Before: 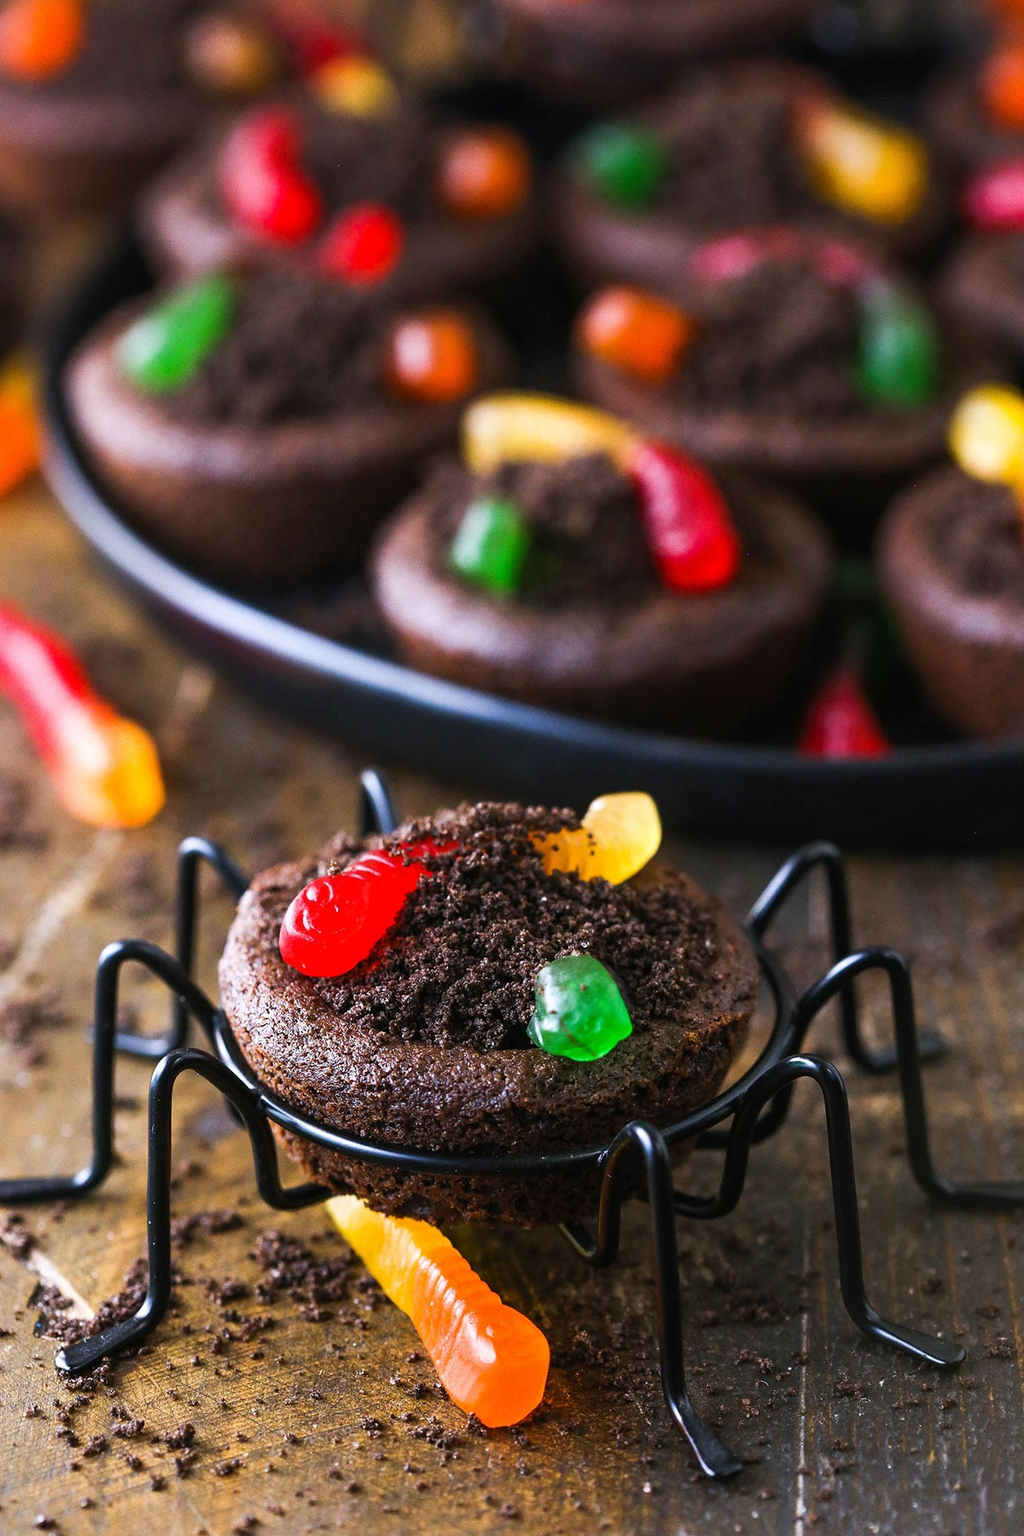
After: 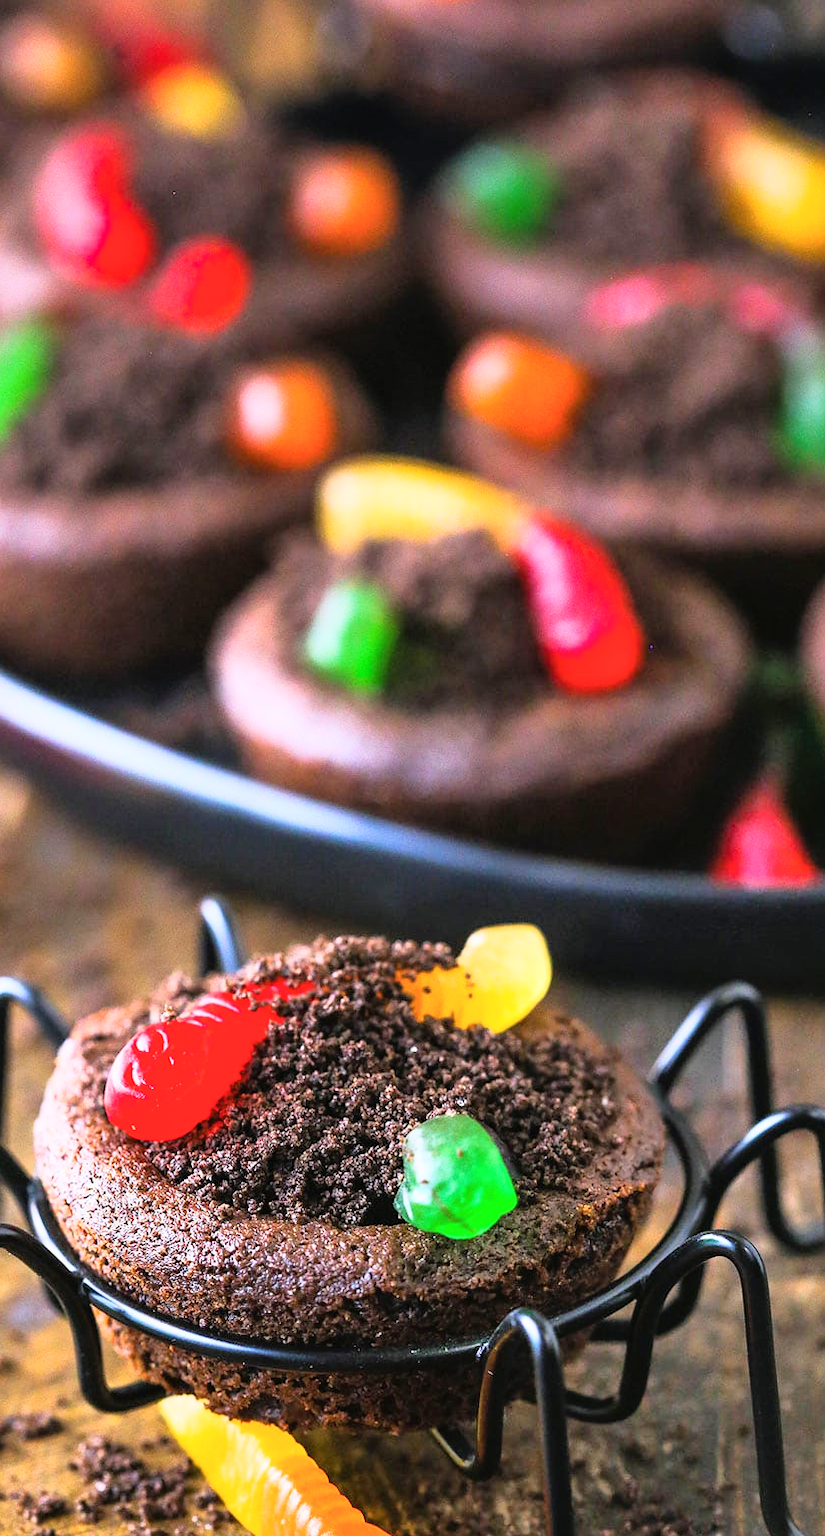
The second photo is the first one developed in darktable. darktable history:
base curve: curves: ch0 [(0, 0) (0.012, 0.01) (0.073, 0.168) (0.31, 0.711) (0.645, 0.957) (1, 1)]
crop: left 18.559%, right 12.343%, bottom 14.331%
color balance rgb: perceptual saturation grading › global saturation 0.092%, contrast -20.426%
shadows and highlights: low approximation 0.01, soften with gaussian
